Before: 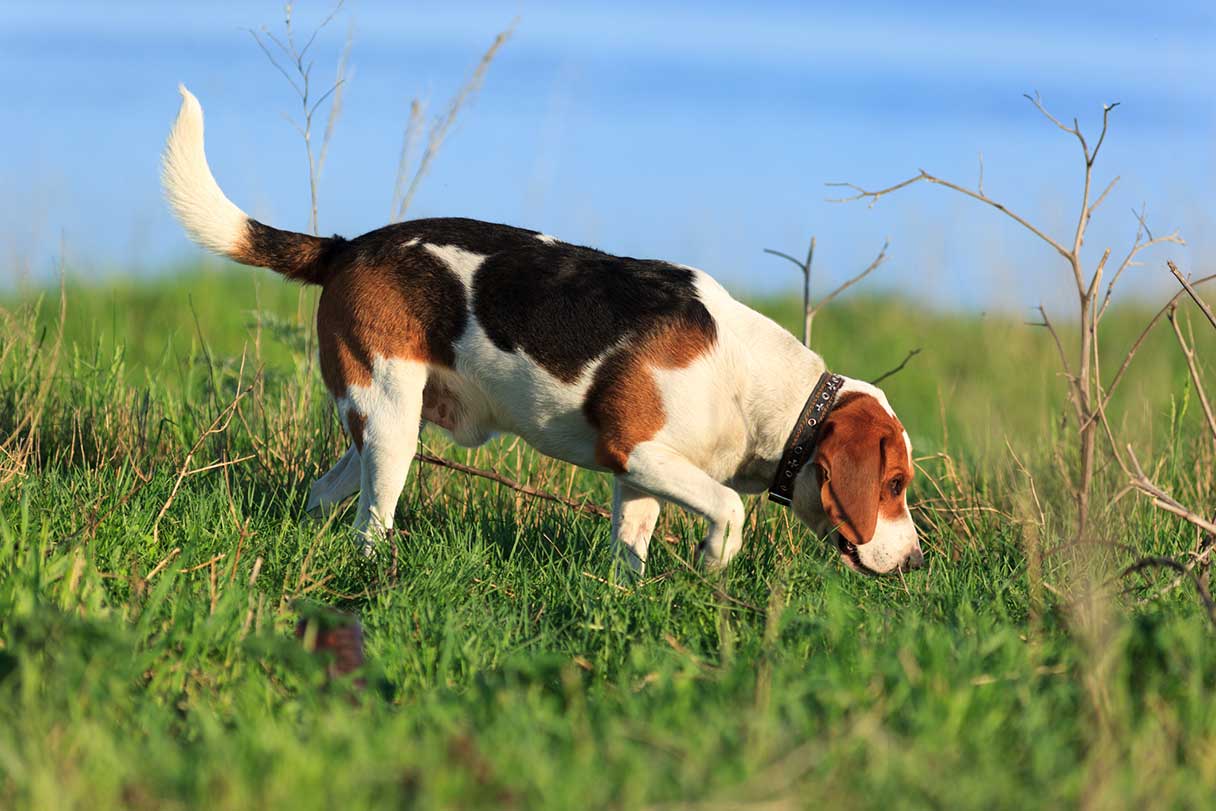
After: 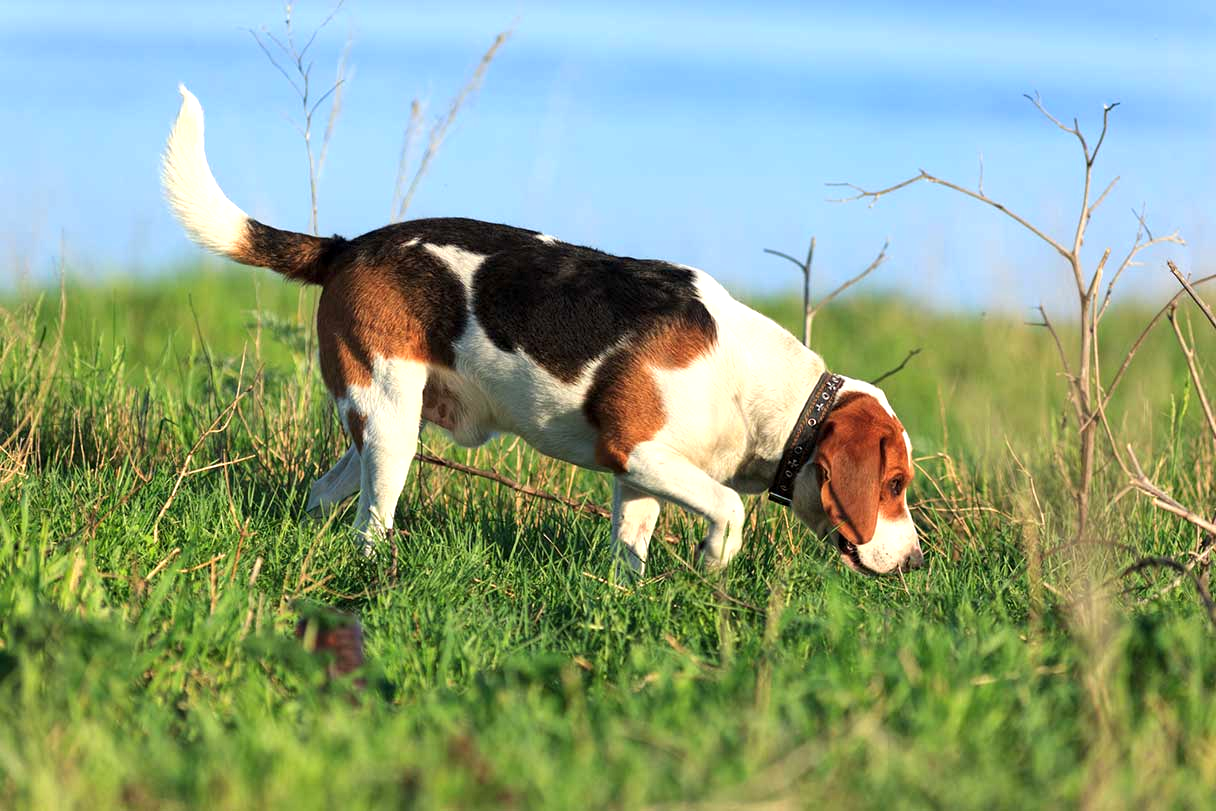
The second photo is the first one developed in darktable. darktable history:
local contrast: highlights 100%, shadows 100%, detail 120%, midtone range 0.2
exposure: black level correction 0, exposure 0.4 EV, compensate exposure bias true, compensate highlight preservation false
